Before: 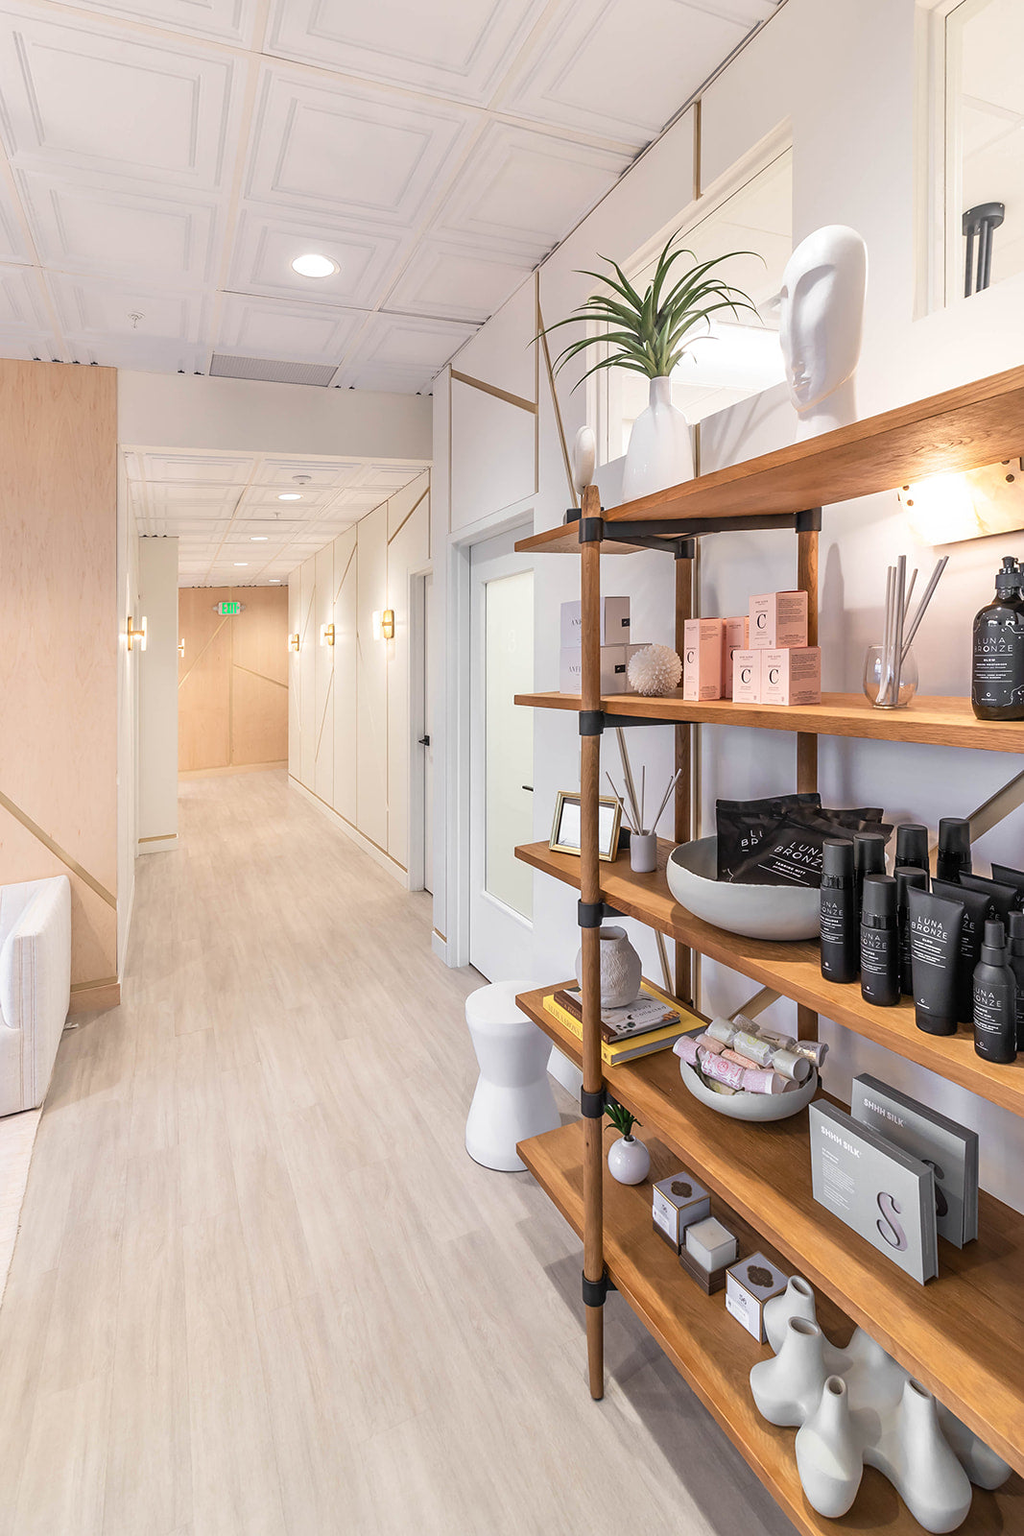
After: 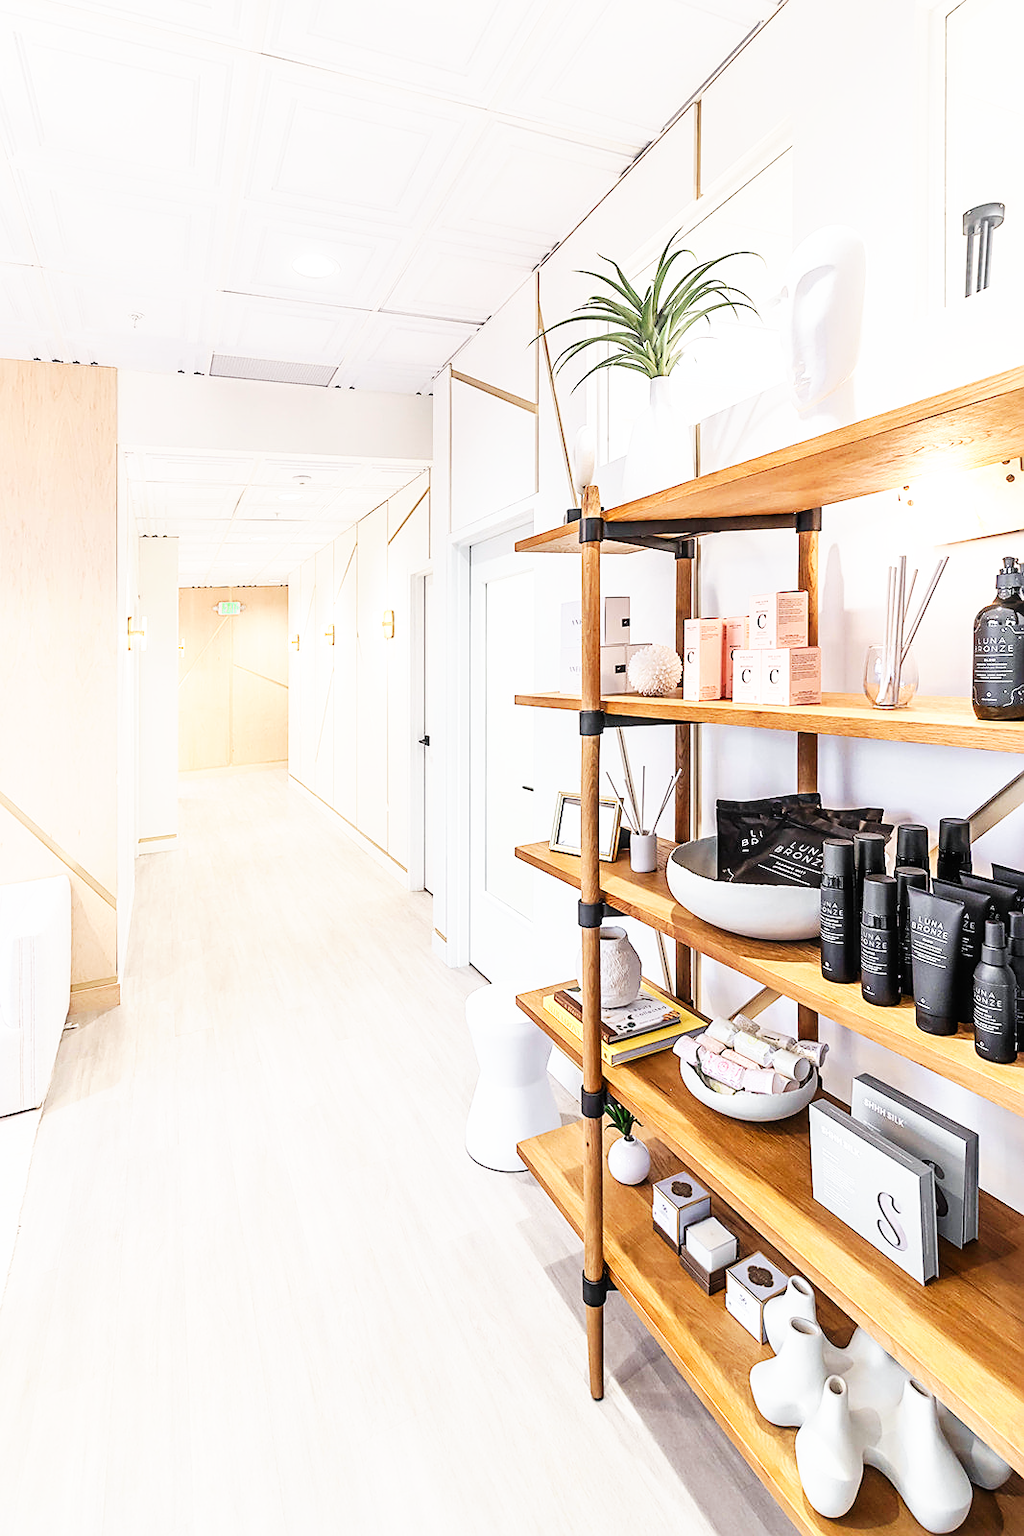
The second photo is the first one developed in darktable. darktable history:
haze removal: strength -0.05
sharpen: on, module defaults
base curve: curves: ch0 [(0, 0) (0.007, 0.004) (0.027, 0.03) (0.046, 0.07) (0.207, 0.54) (0.442, 0.872) (0.673, 0.972) (1, 1)], preserve colors none
white balance: red 0.986, blue 1.01
